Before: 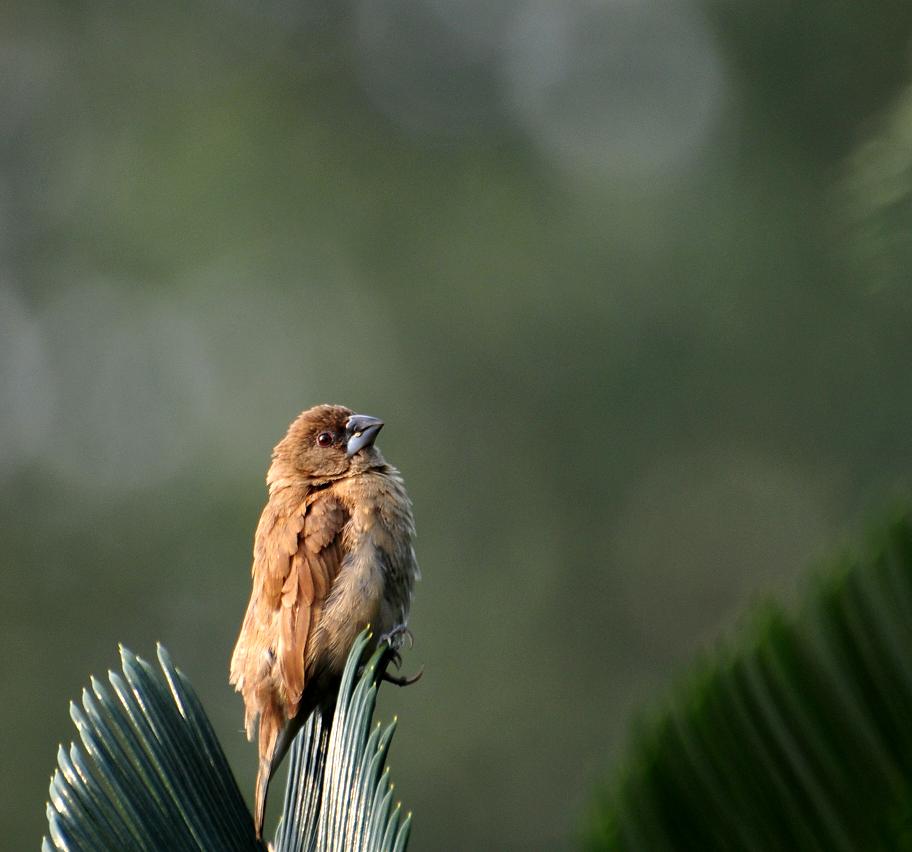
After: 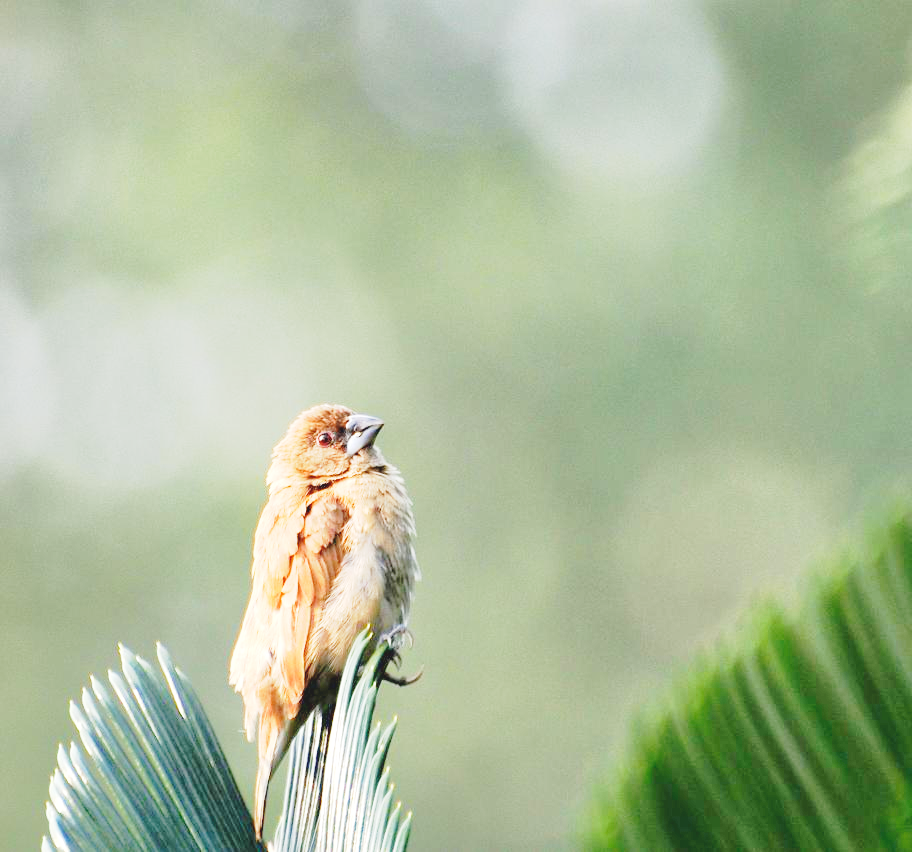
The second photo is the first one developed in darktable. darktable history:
contrast brightness saturation: contrast -0.134, brightness 0.049, saturation -0.134
base curve: curves: ch0 [(0, 0) (0.028, 0.03) (0.121, 0.232) (0.46, 0.748) (0.859, 0.968) (1, 1)], preserve colors none
tone equalizer: -7 EV 0.148 EV, -6 EV 0.618 EV, -5 EV 1.13 EV, -4 EV 1.32 EV, -3 EV 1.15 EV, -2 EV 0.6 EV, -1 EV 0.161 EV, smoothing diameter 24.88%, edges refinement/feathering 10.67, preserve details guided filter
exposure: black level correction 0, exposure 1.501 EV, compensate exposure bias true, compensate highlight preservation false
